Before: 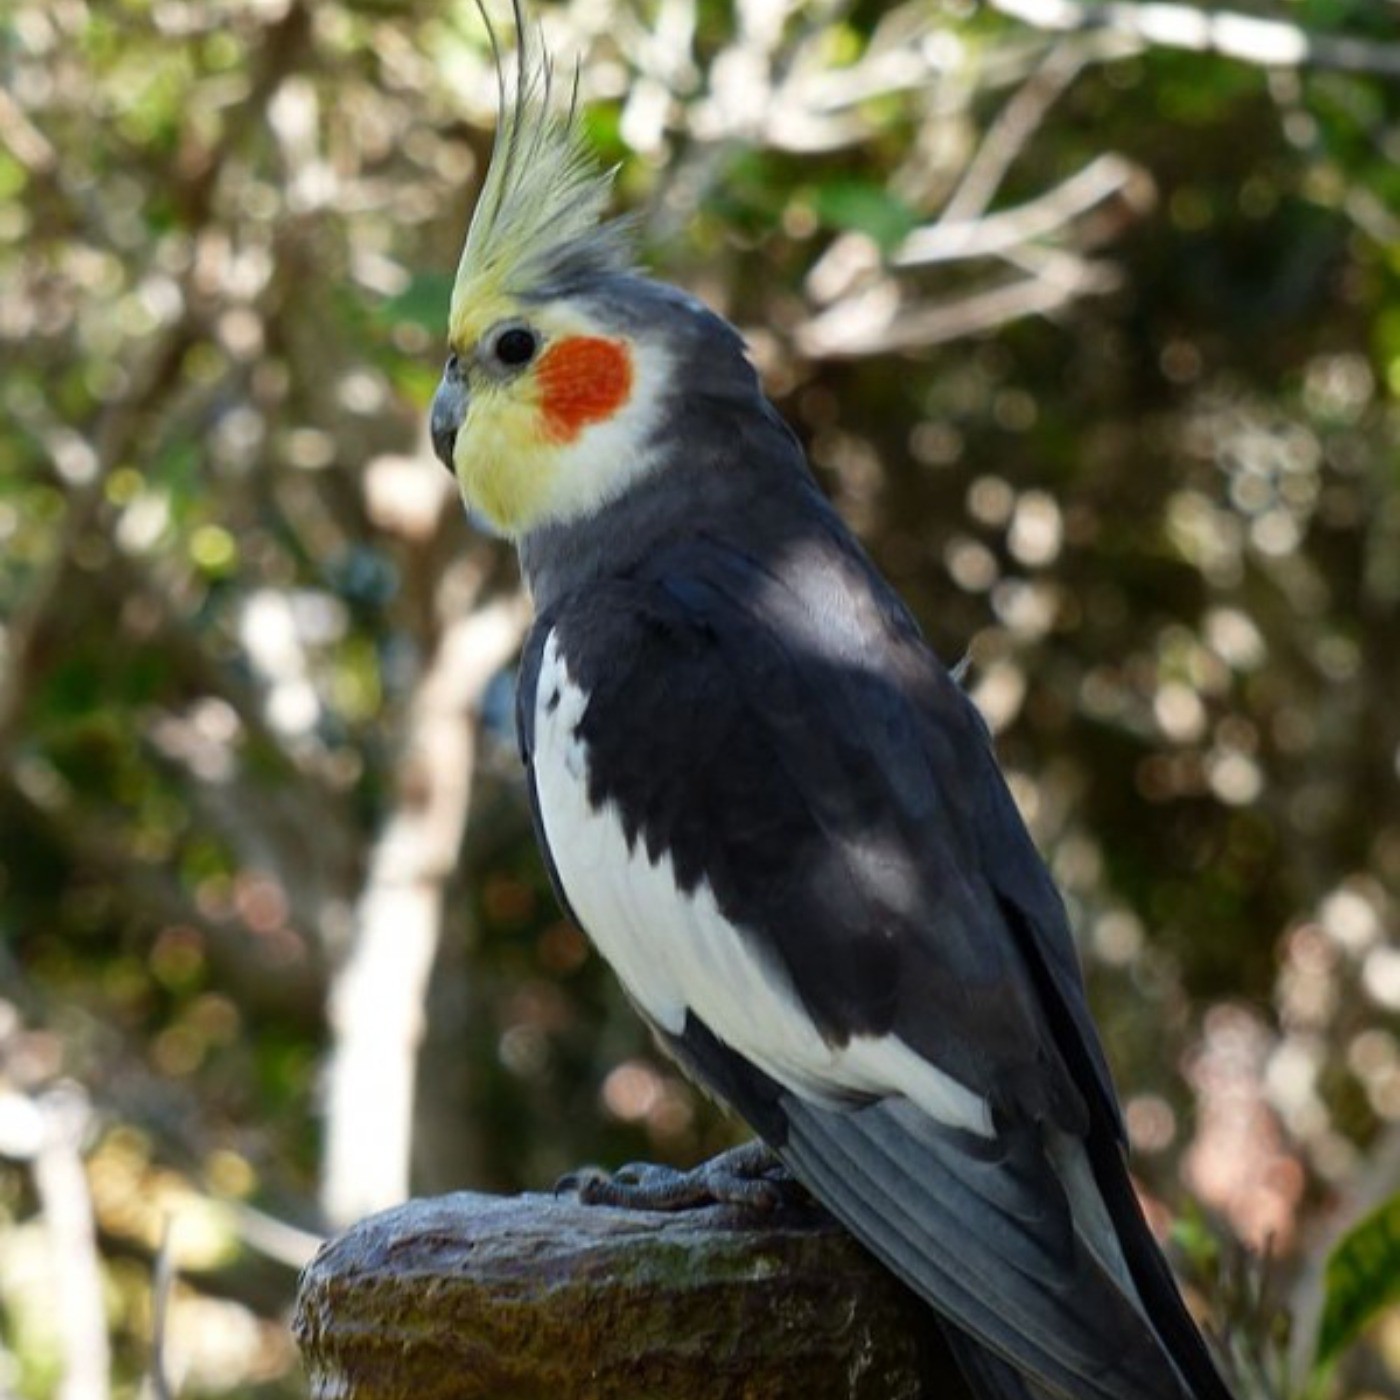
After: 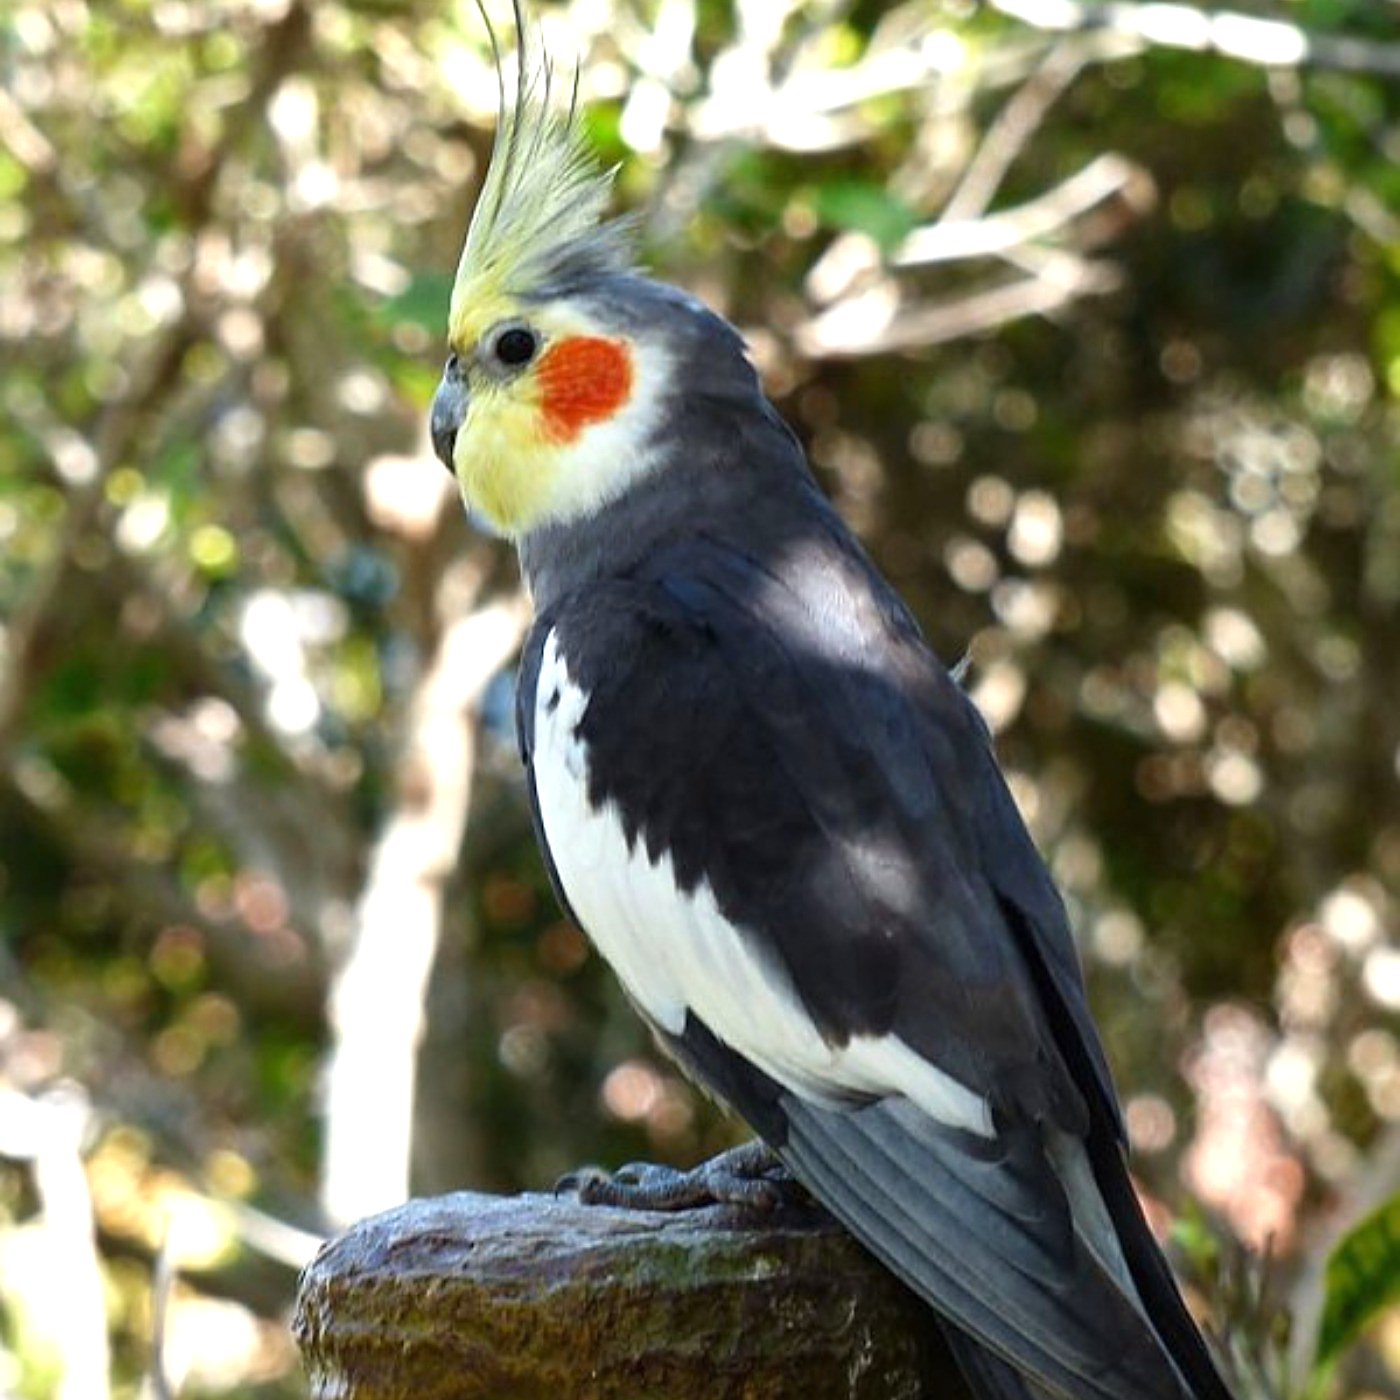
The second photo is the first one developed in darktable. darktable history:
exposure: black level correction 0, exposure 0.695 EV, compensate highlight preservation false
sharpen: on, module defaults
